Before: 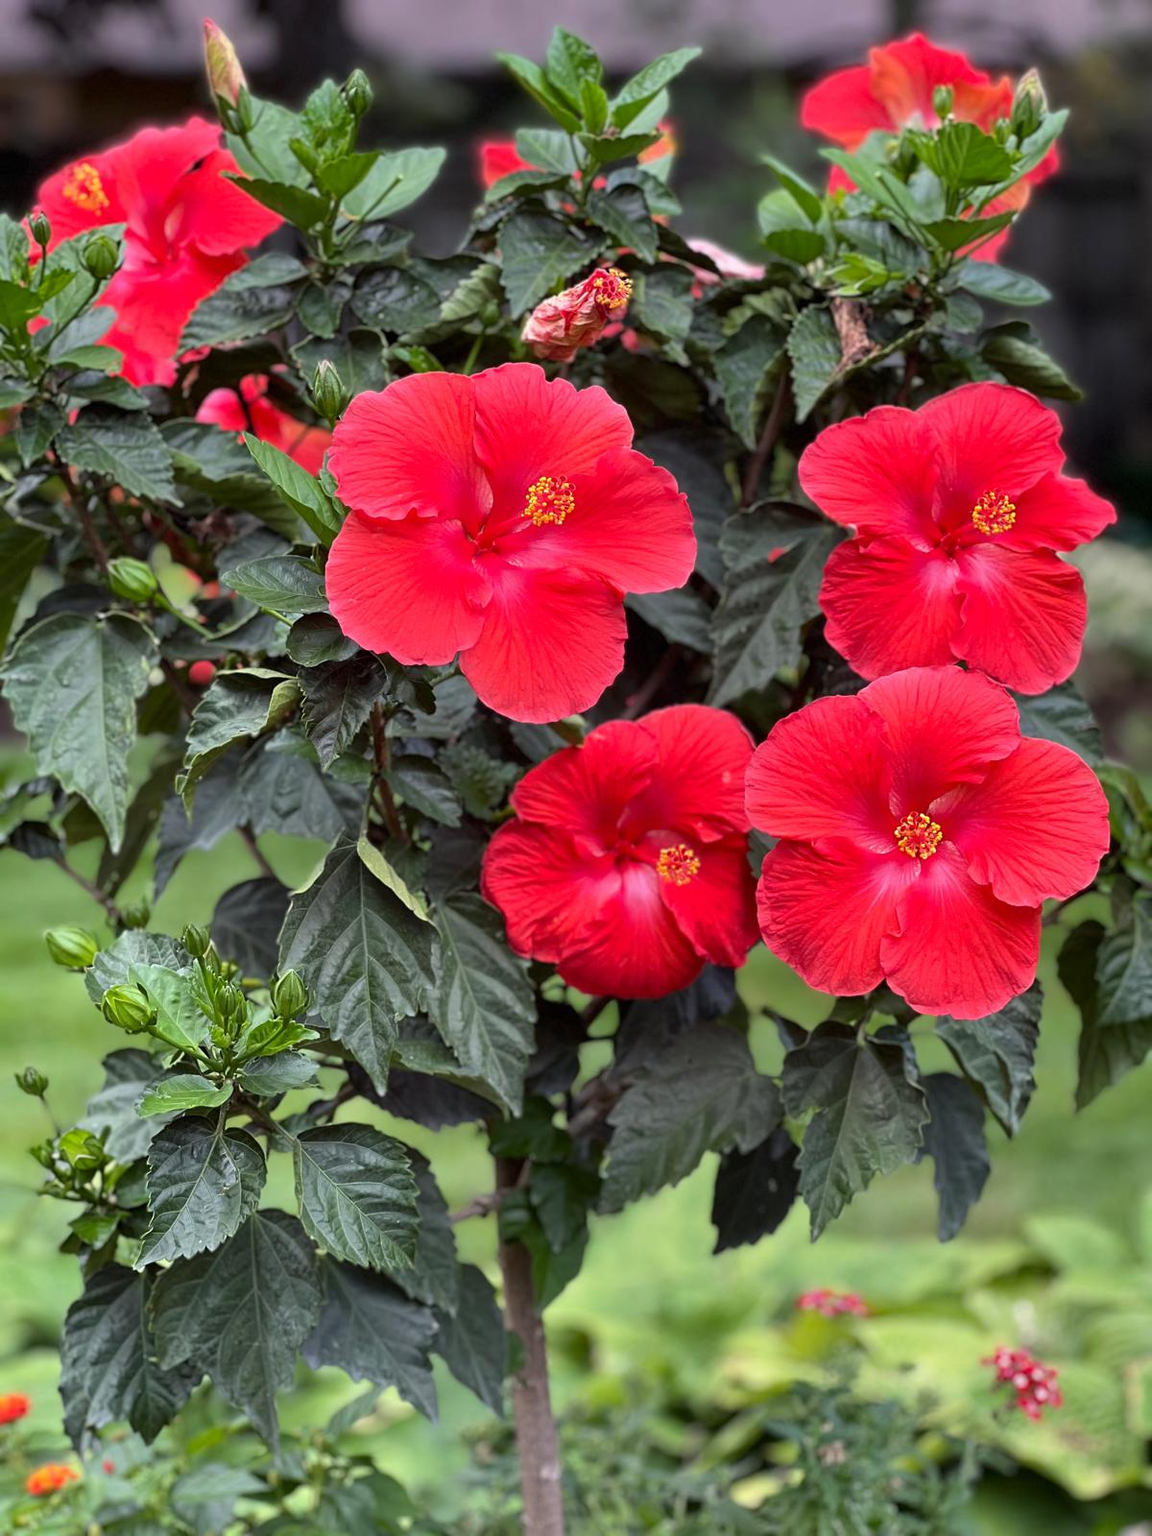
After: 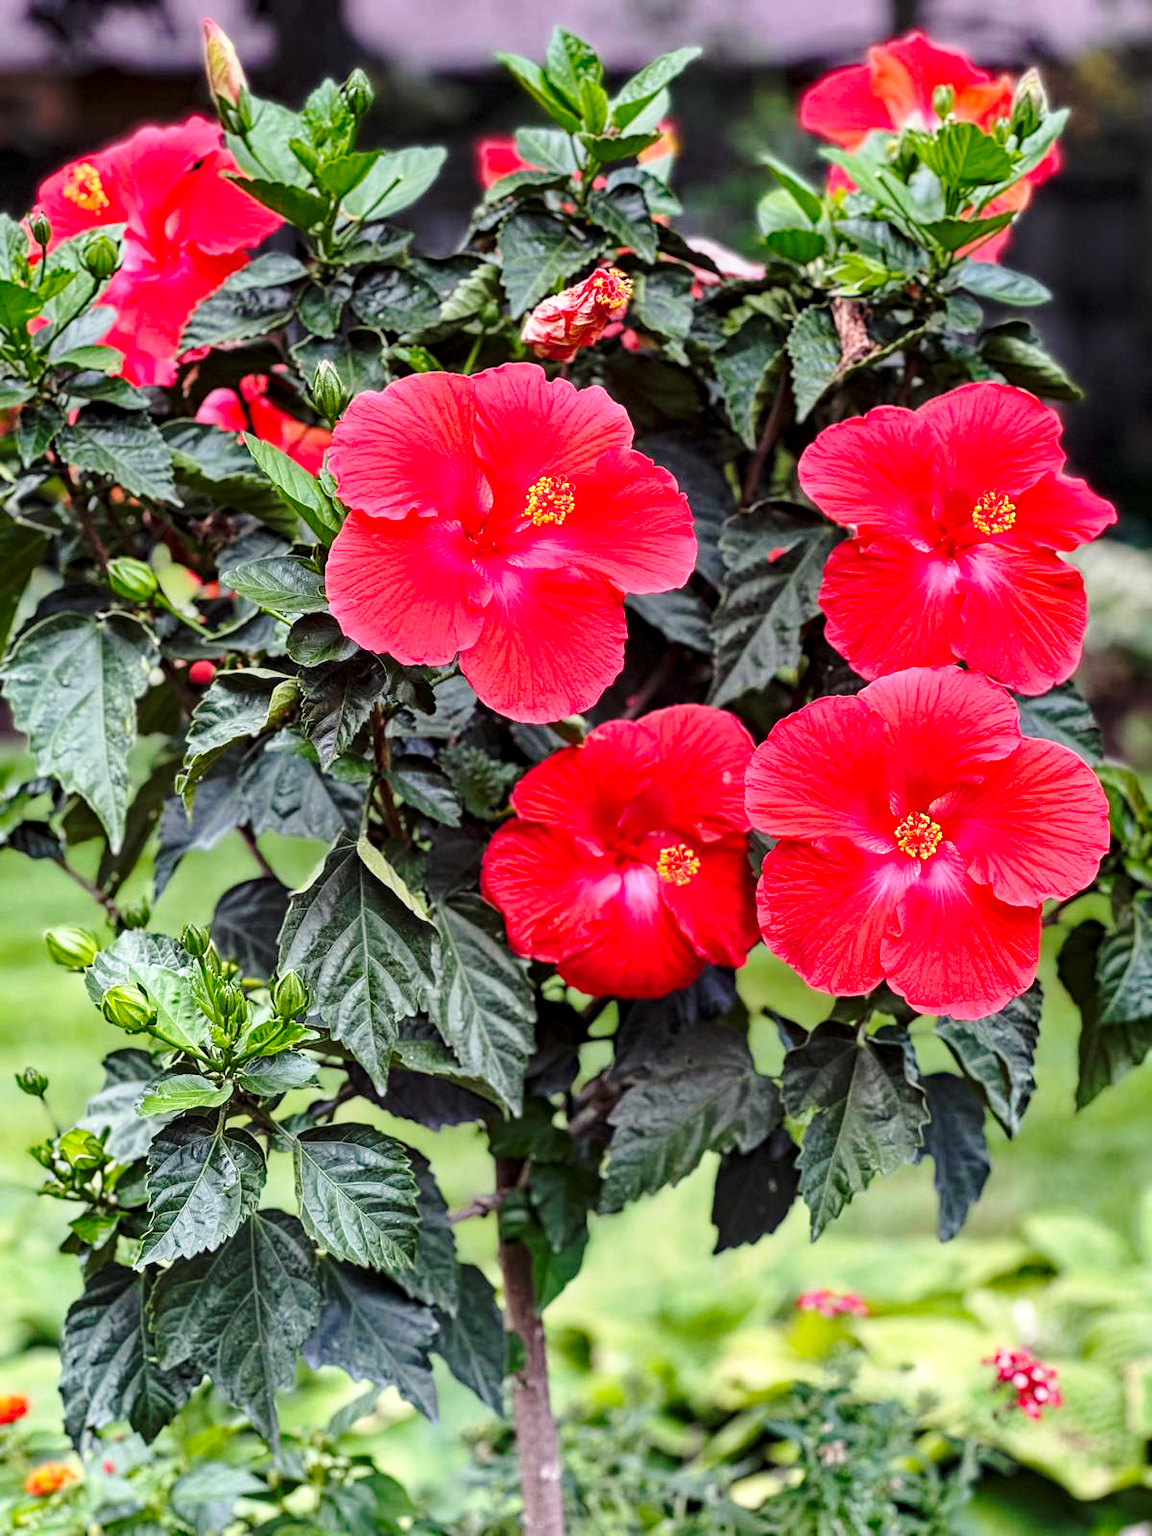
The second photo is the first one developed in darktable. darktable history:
haze removal: compatibility mode true, adaptive false
exposure: compensate highlight preservation false
base curve: curves: ch0 [(0, 0) (0.036, 0.037) (0.121, 0.228) (0.46, 0.76) (0.859, 0.983) (1, 1)], exposure shift 0.01, preserve colors none
local contrast: on, module defaults
